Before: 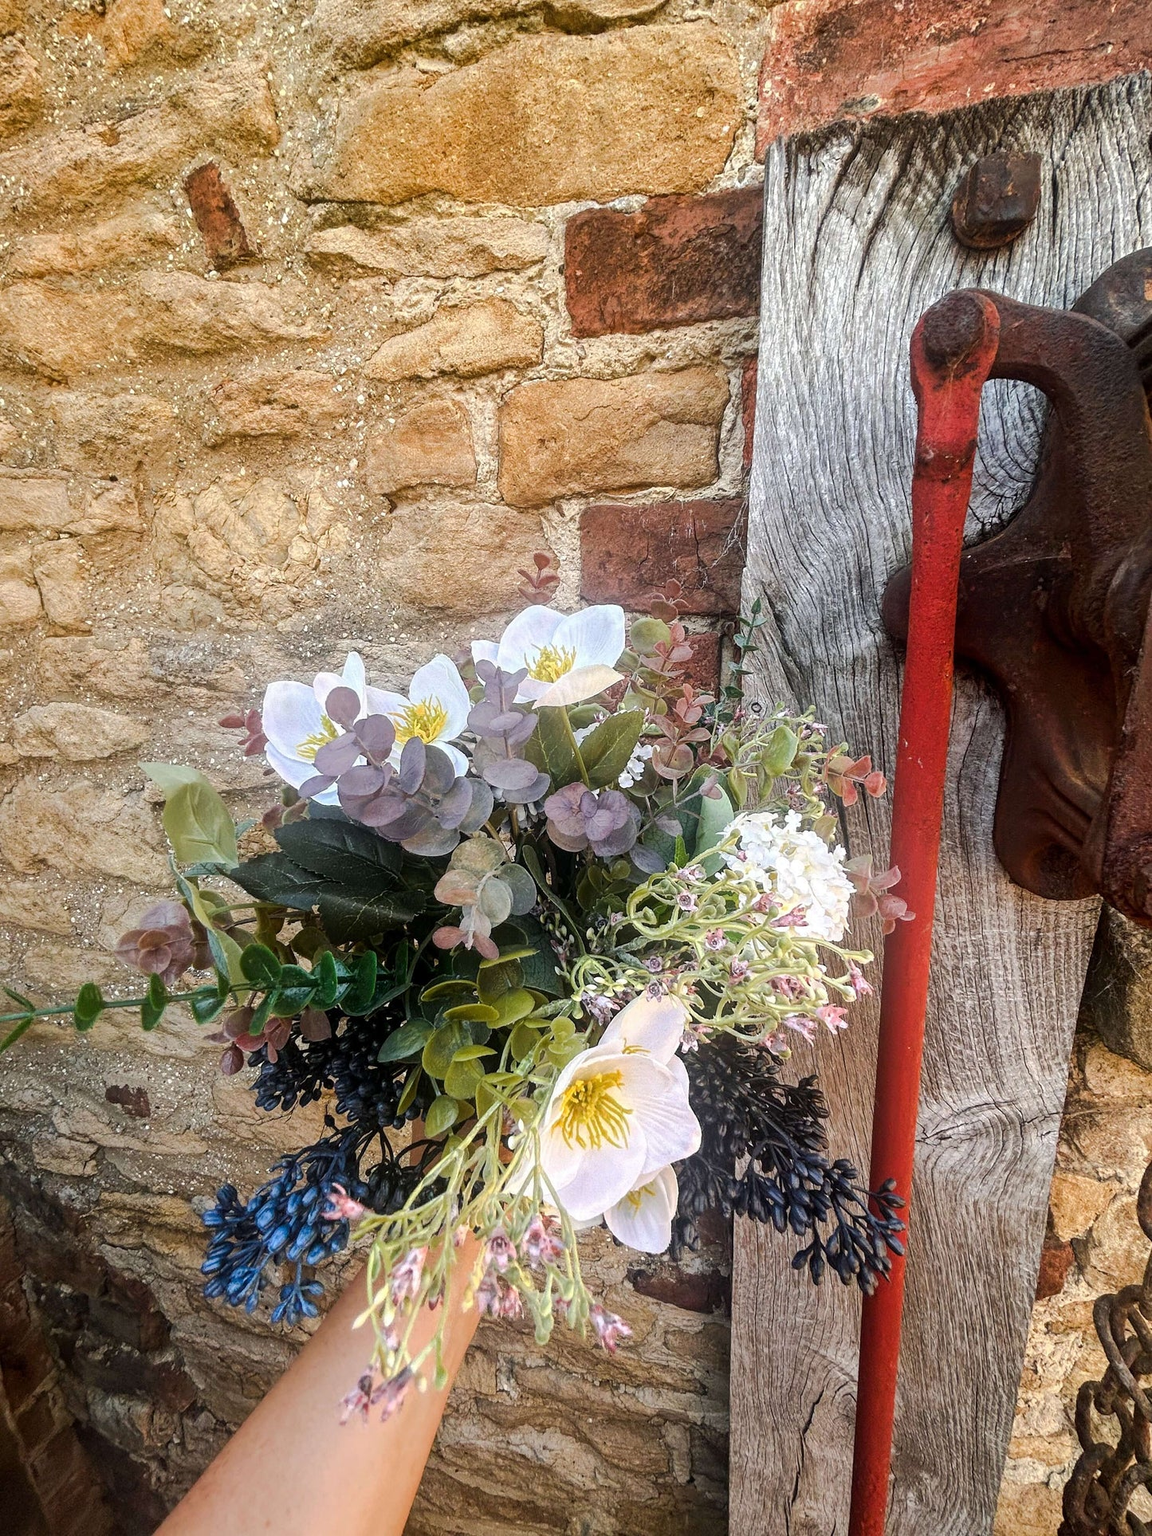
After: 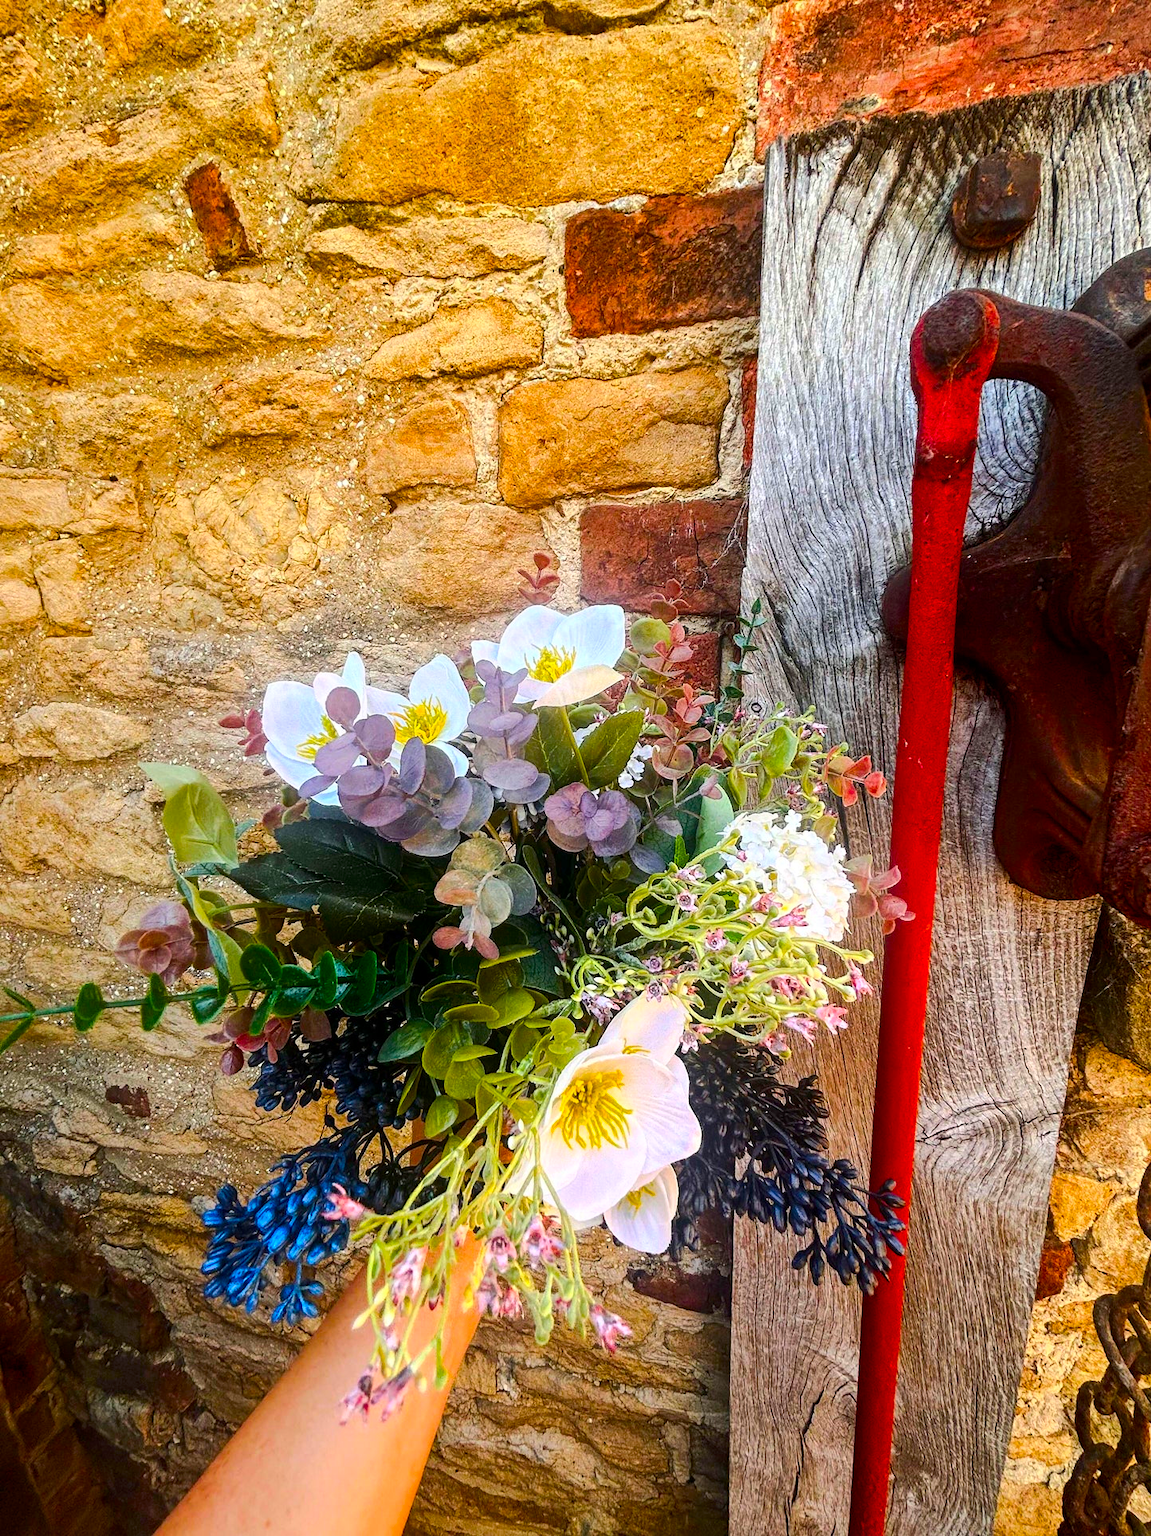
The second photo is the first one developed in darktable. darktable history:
color balance rgb: linear chroma grading › global chroma 15%, perceptual saturation grading › global saturation 30%
contrast brightness saturation: contrast 0.16, saturation 0.32
